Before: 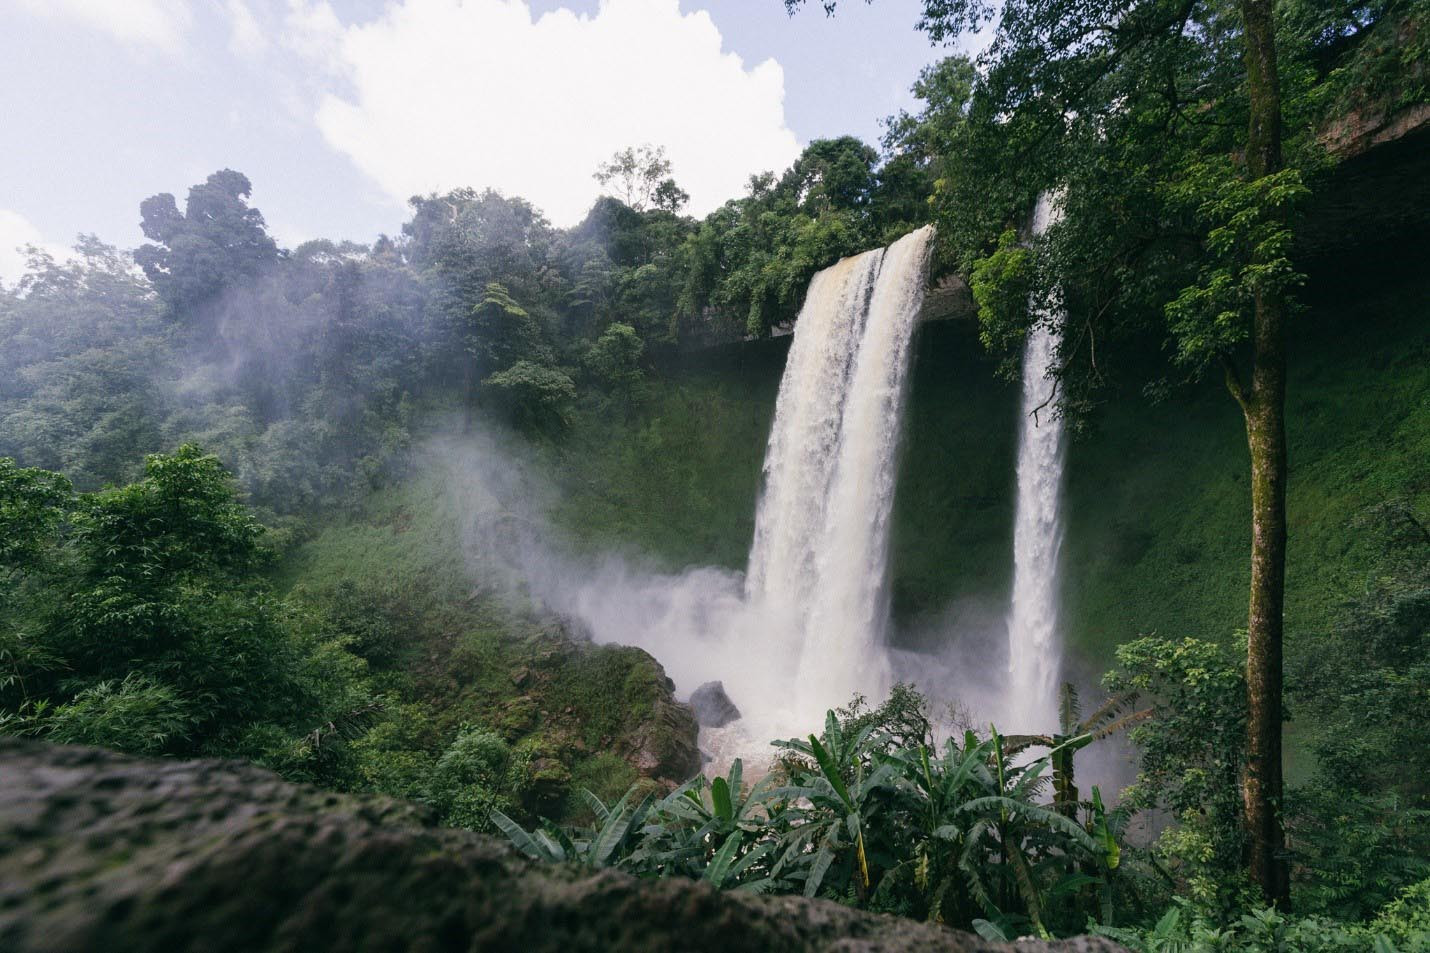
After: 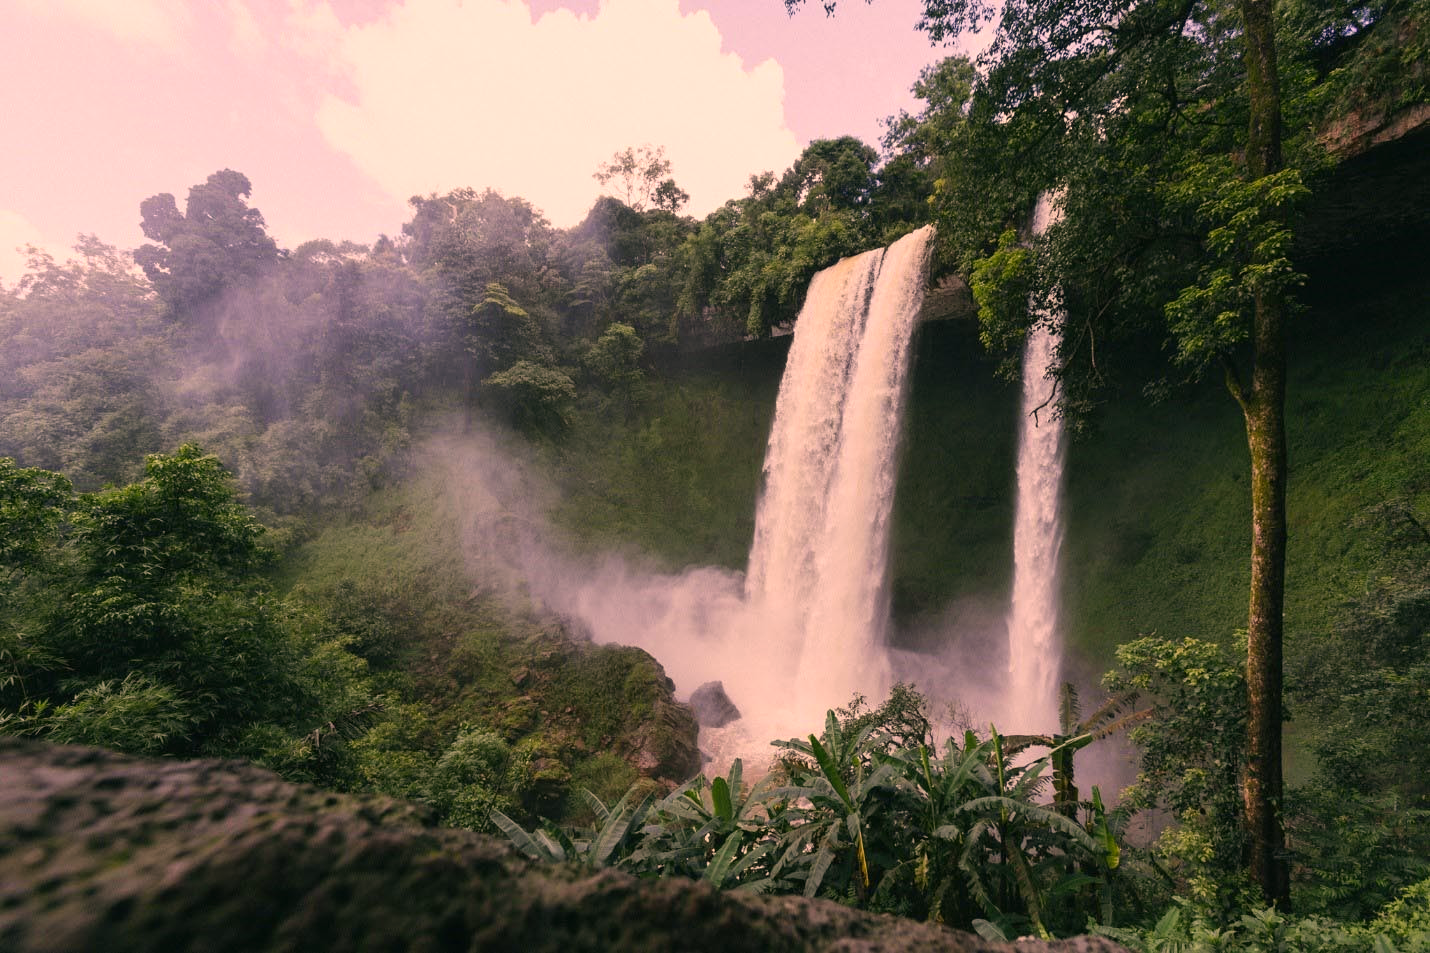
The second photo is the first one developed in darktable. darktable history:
color correction: highlights a* 21.16, highlights b* 19.61
